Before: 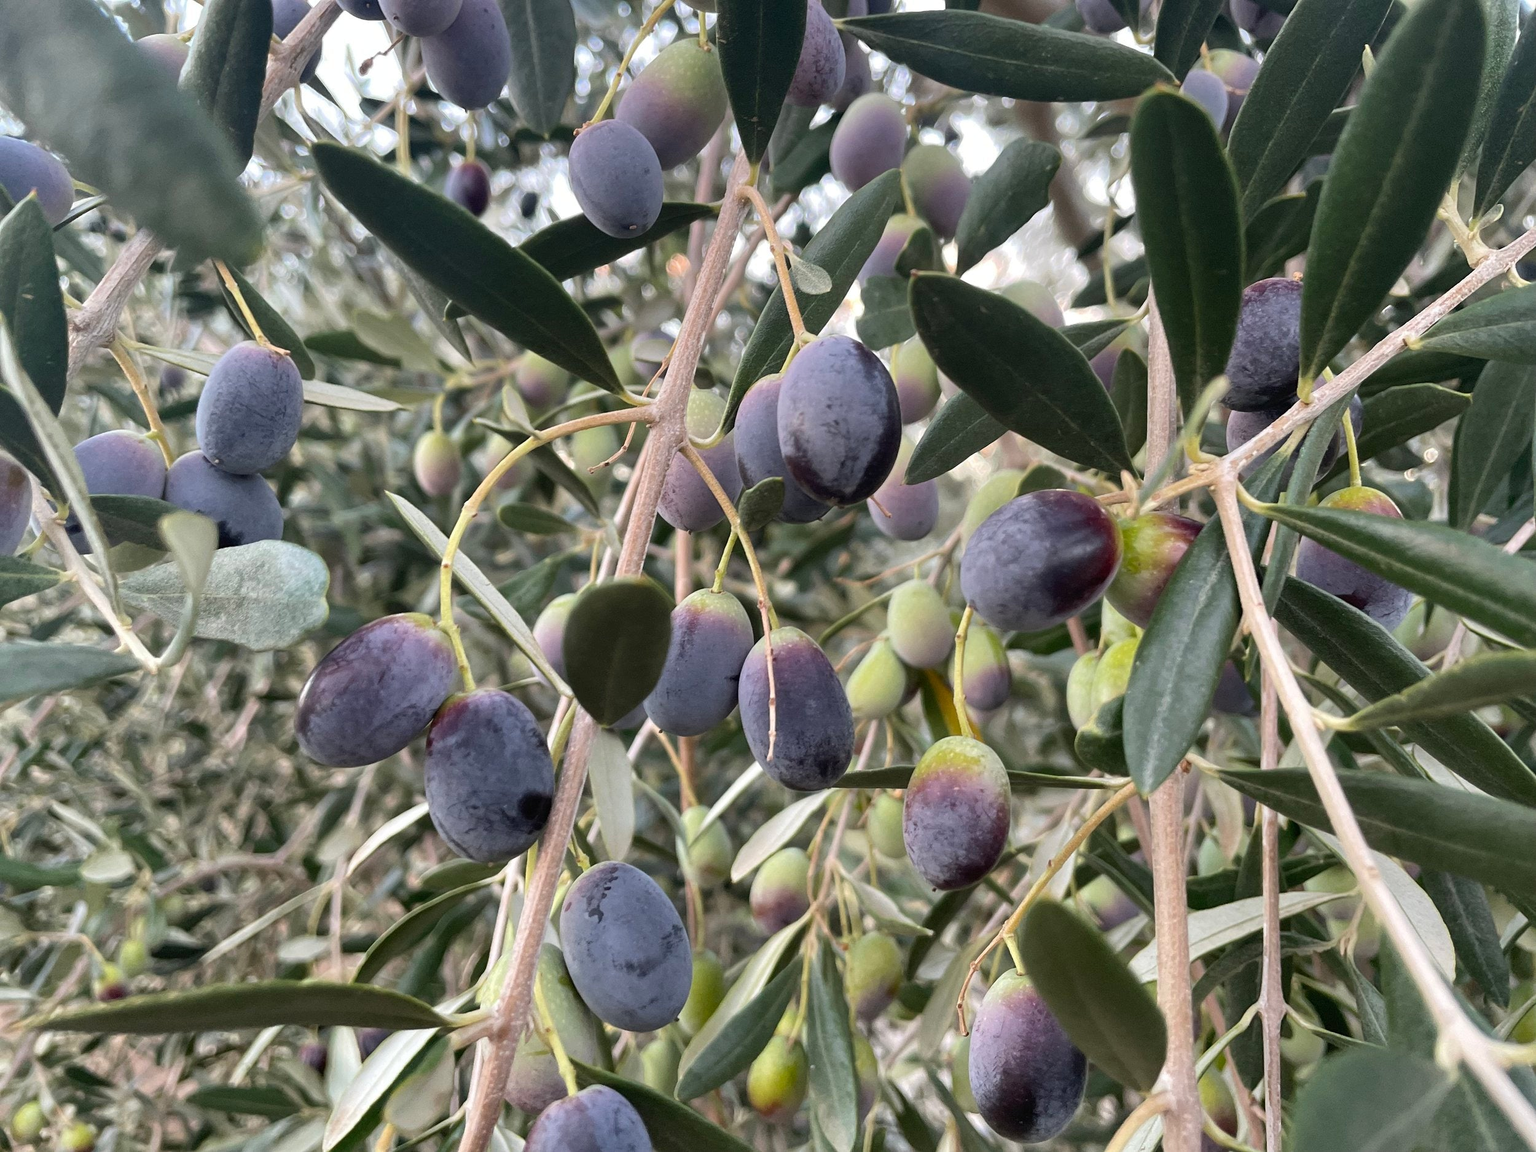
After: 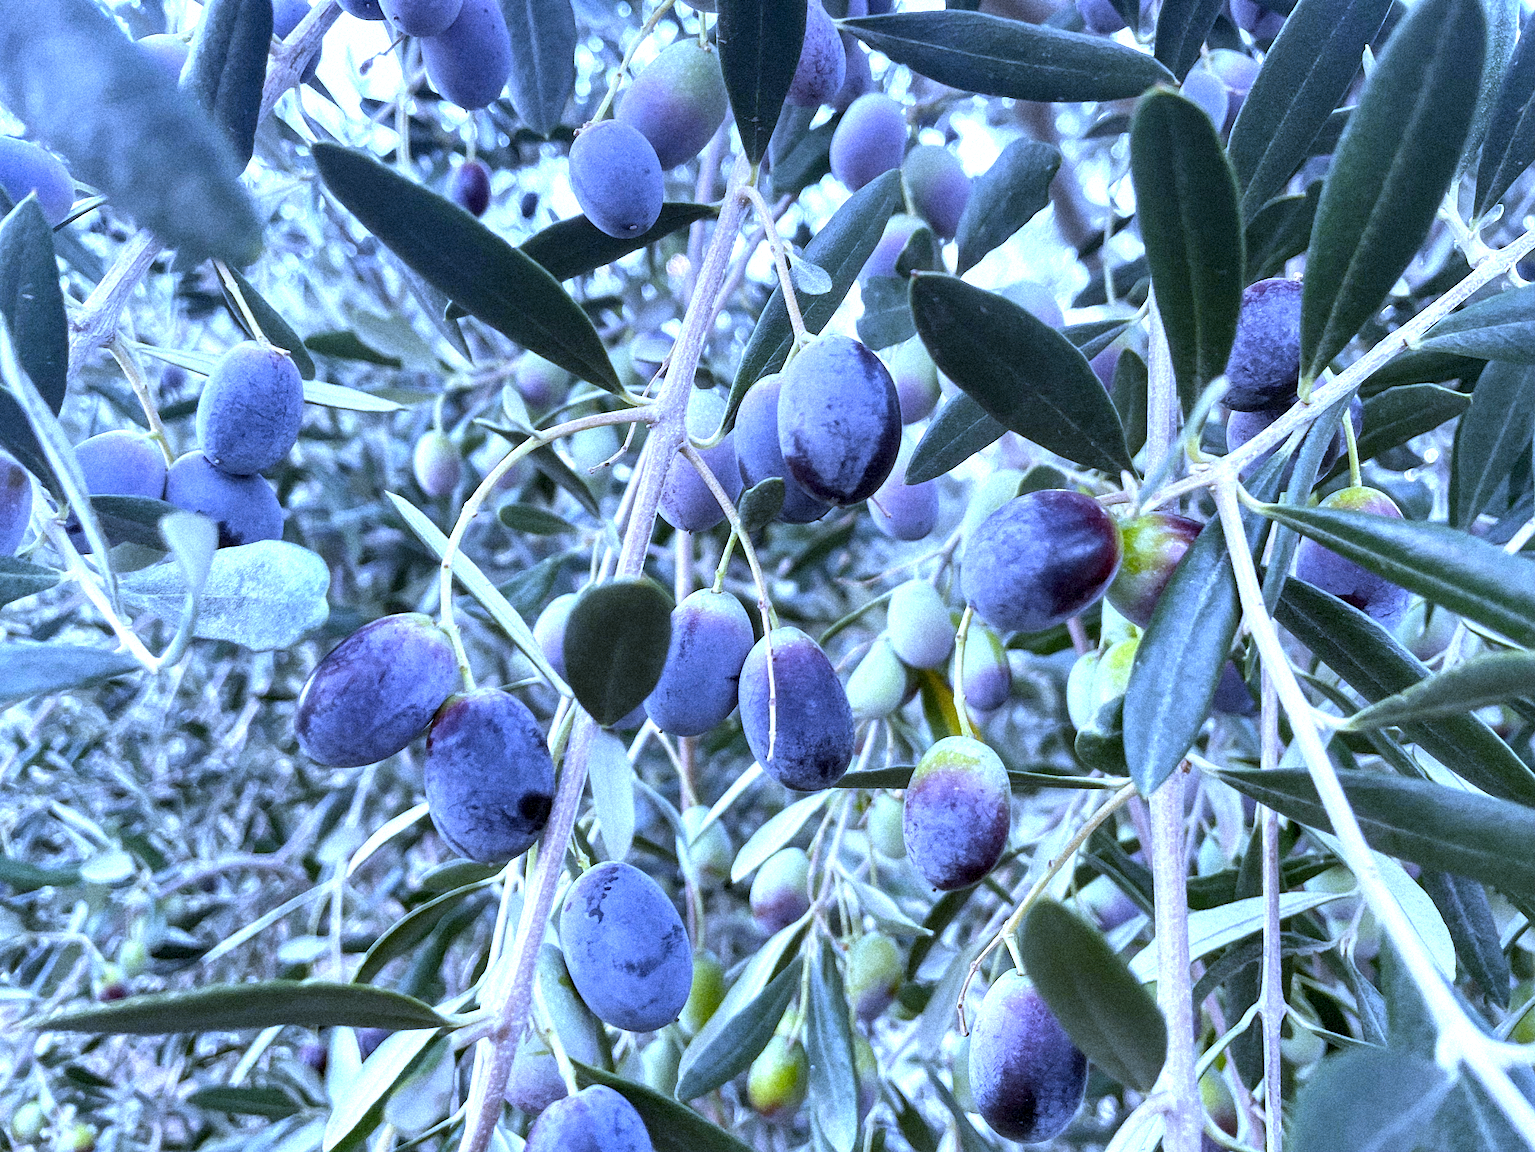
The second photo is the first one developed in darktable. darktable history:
exposure: black level correction 0, exposure 0.7 EV, compensate exposure bias true, compensate highlight preservation false
local contrast: highlights 83%, shadows 81%
white balance: red 0.766, blue 1.537
grain: coarseness 9.38 ISO, strength 34.99%, mid-tones bias 0%
